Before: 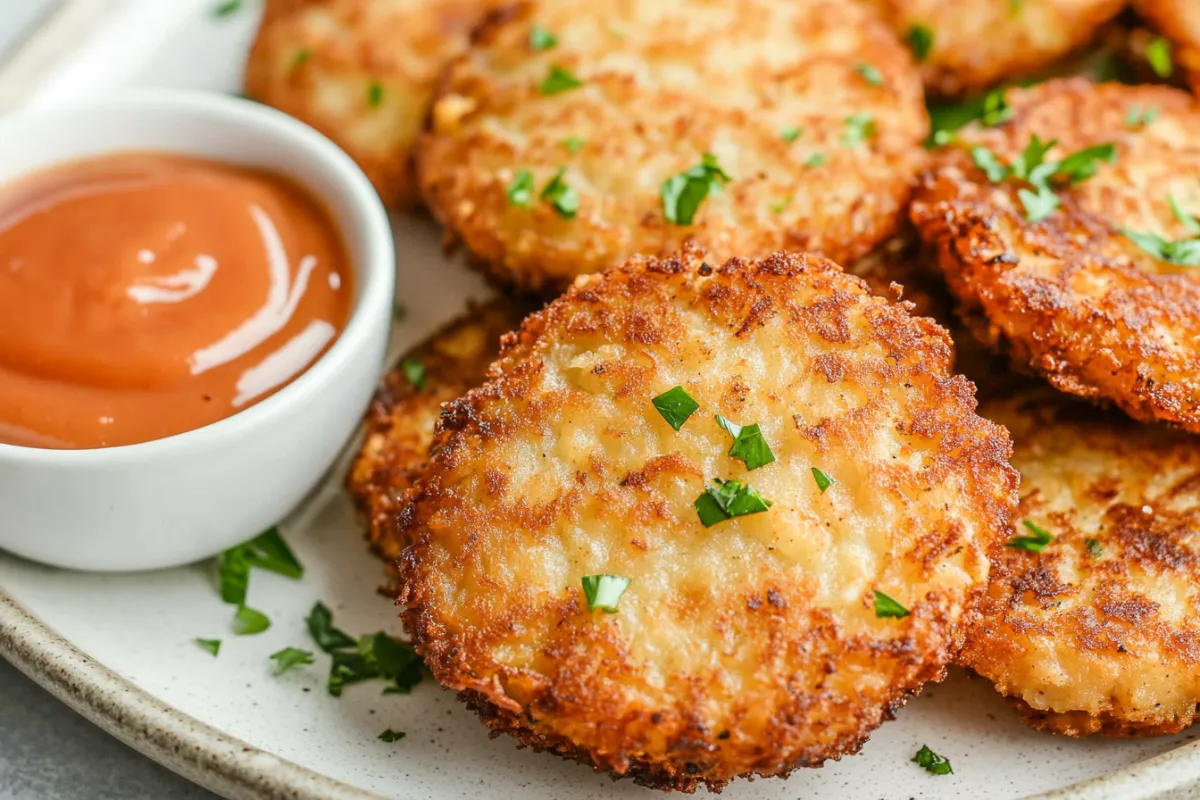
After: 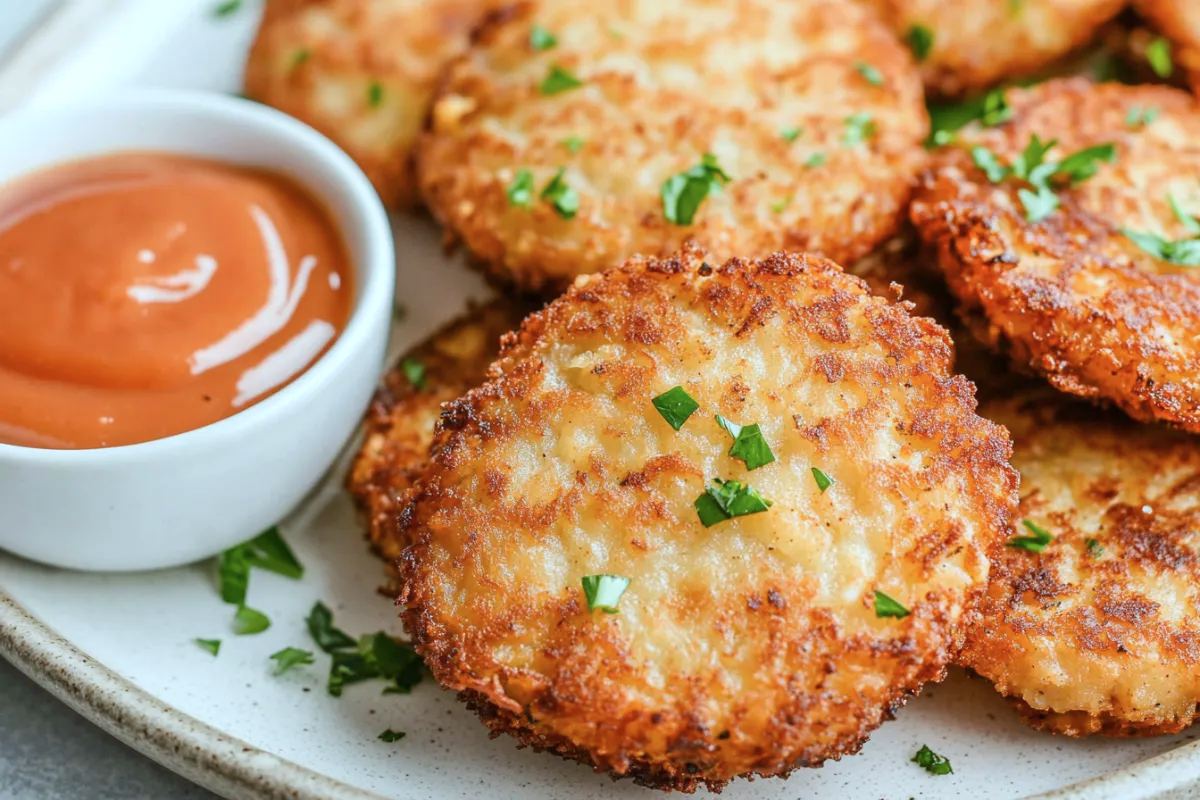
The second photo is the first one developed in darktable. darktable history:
color correction: highlights a* -4.17, highlights b* -11.13
